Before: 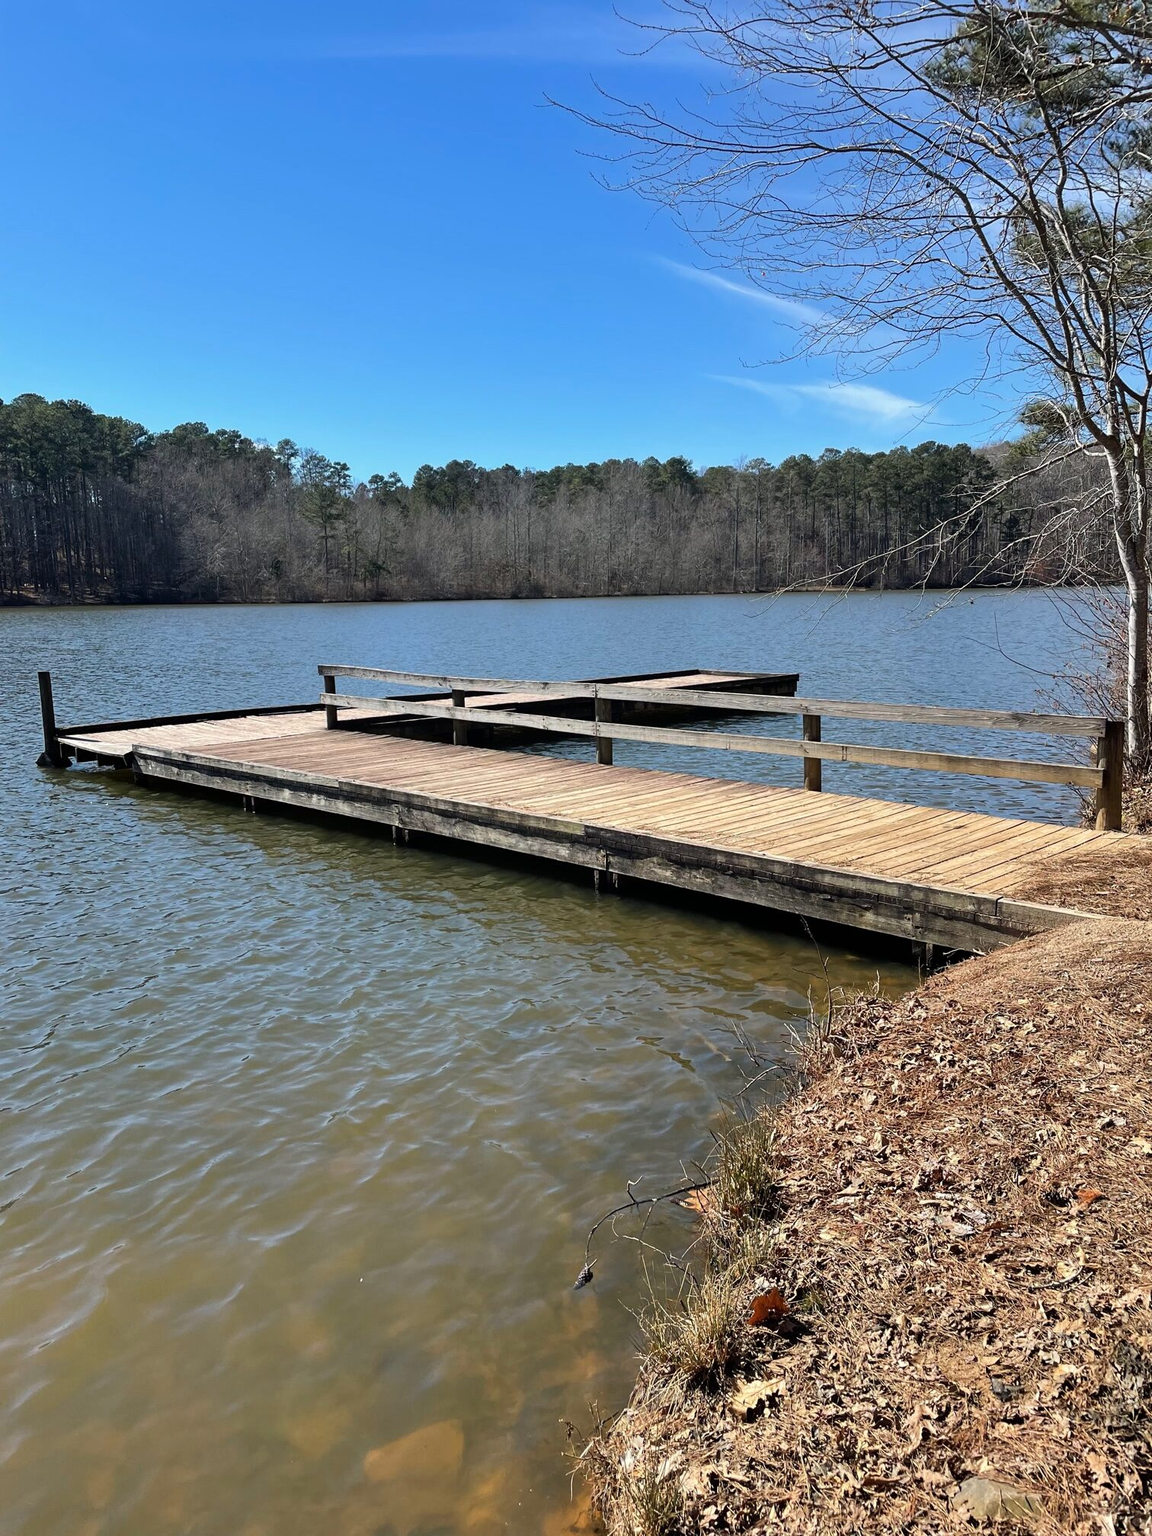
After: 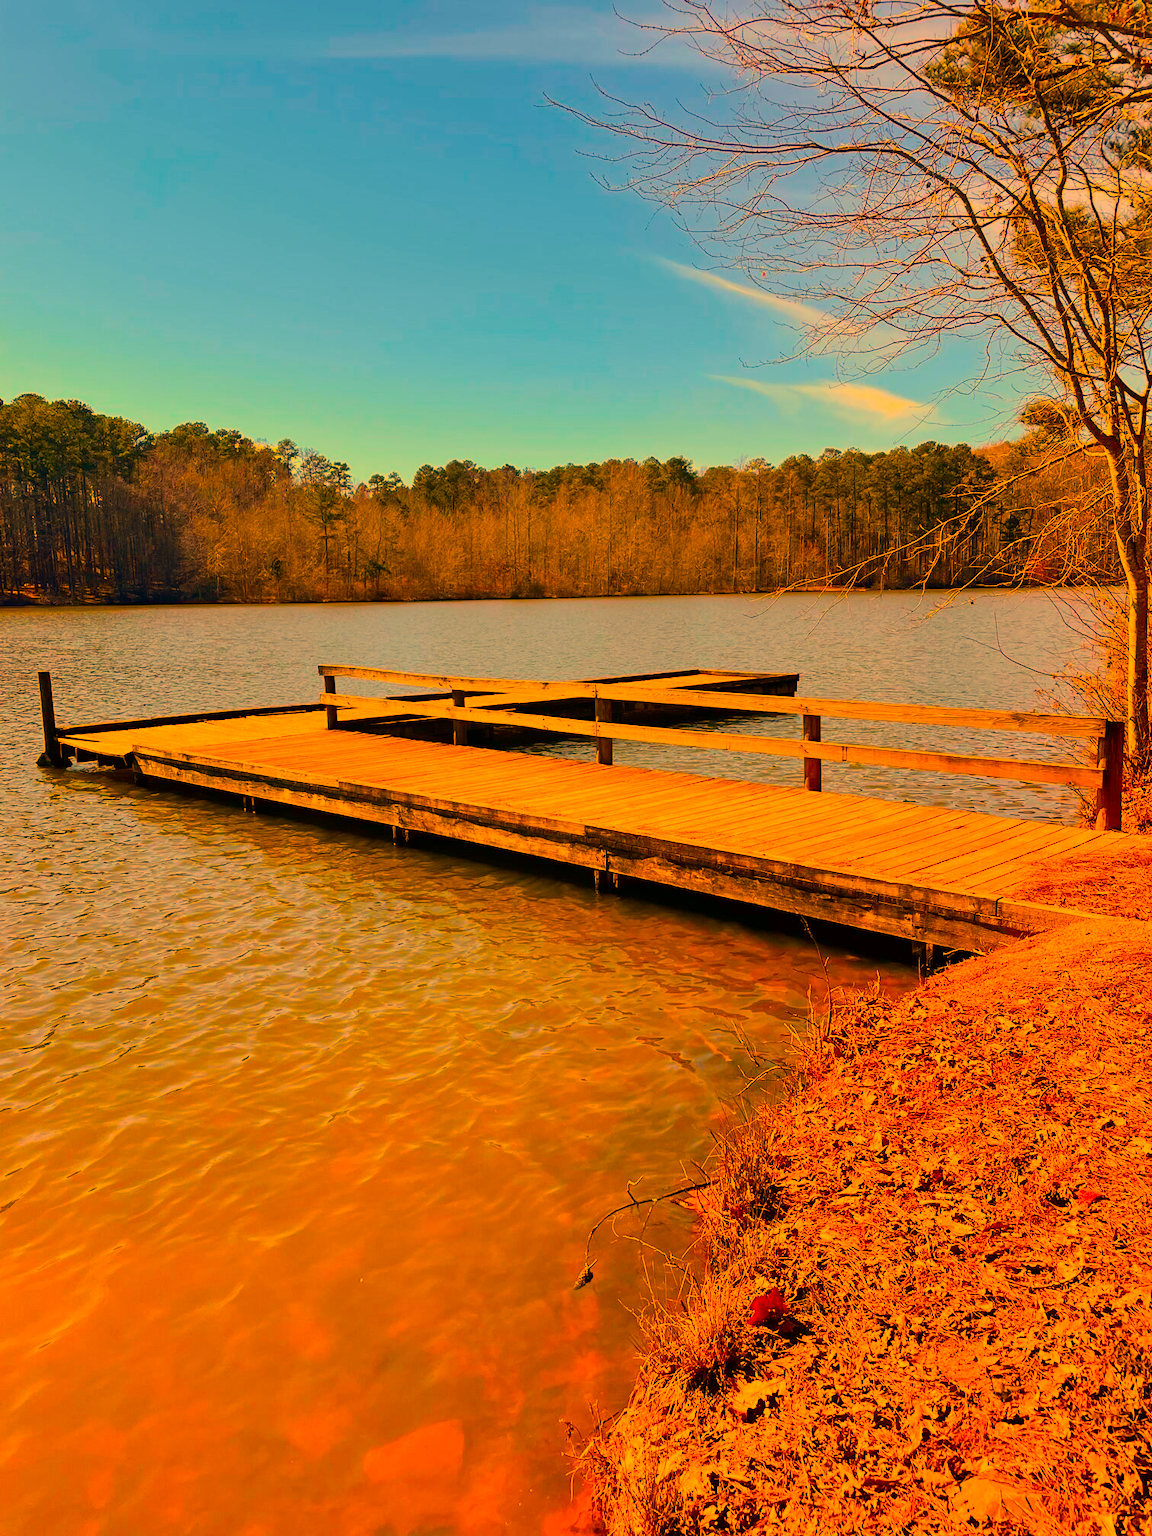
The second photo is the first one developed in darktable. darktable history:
tone curve: curves: ch0 [(0, 0) (0.091, 0.066) (0.184, 0.16) (0.491, 0.519) (0.748, 0.765) (1, 0.919)]; ch1 [(0, 0) (0.179, 0.173) (0.322, 0.32) (0.424, 0.424) (0.502, 0.504) (0.56, 0.578) (0.631, 0.675) (0.777, 0.806) (1, 1)]; ch2 [(0, 0) (0.434, 0.447) (0.483, 0.487) (0.547, 0.573) (0.676, 0.673) (1, 1)], color space Lab, independent channels, preserve colors none
color balance: input saturation 134.34%, contrast -10.04%, contrast fulcrum 19.67%, output saturation 133.51%
white balance: red 1.467, blue 0.684
